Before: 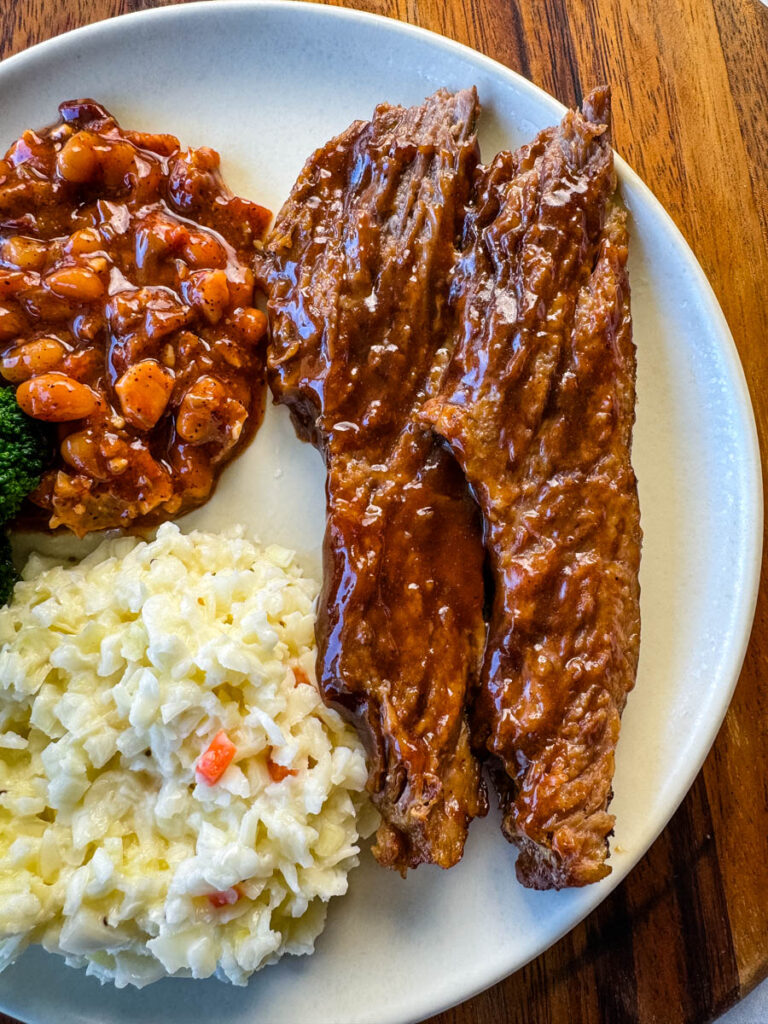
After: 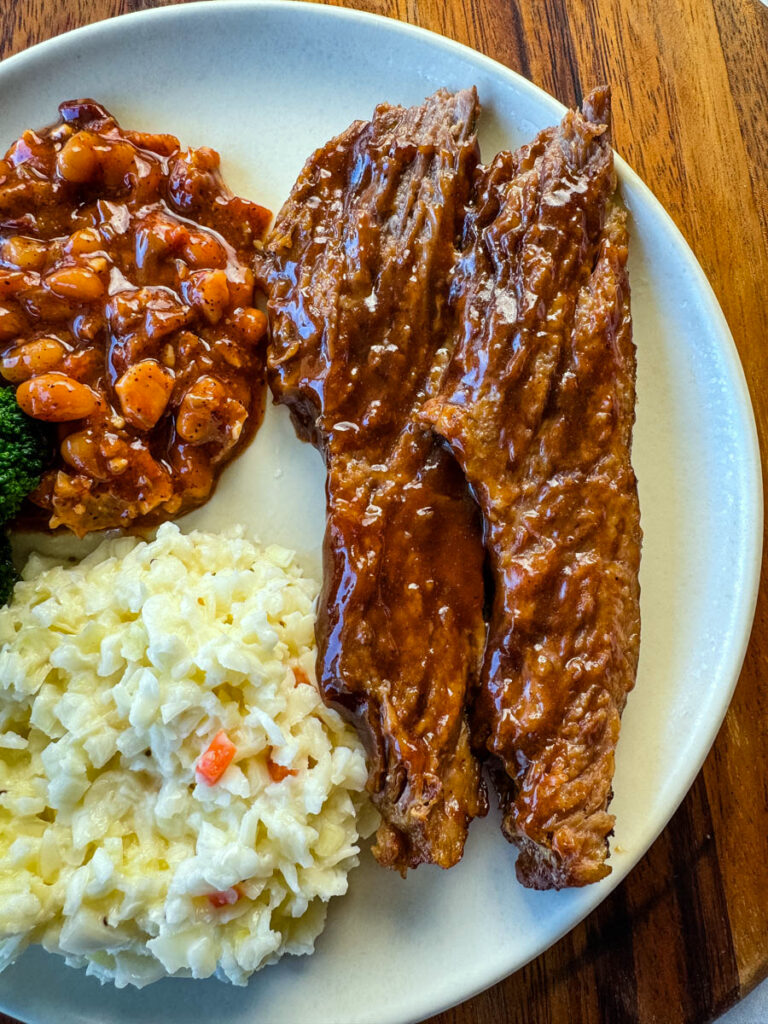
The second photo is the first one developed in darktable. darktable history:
color correction: highlights a* -6.64, highlights b* 0.734
